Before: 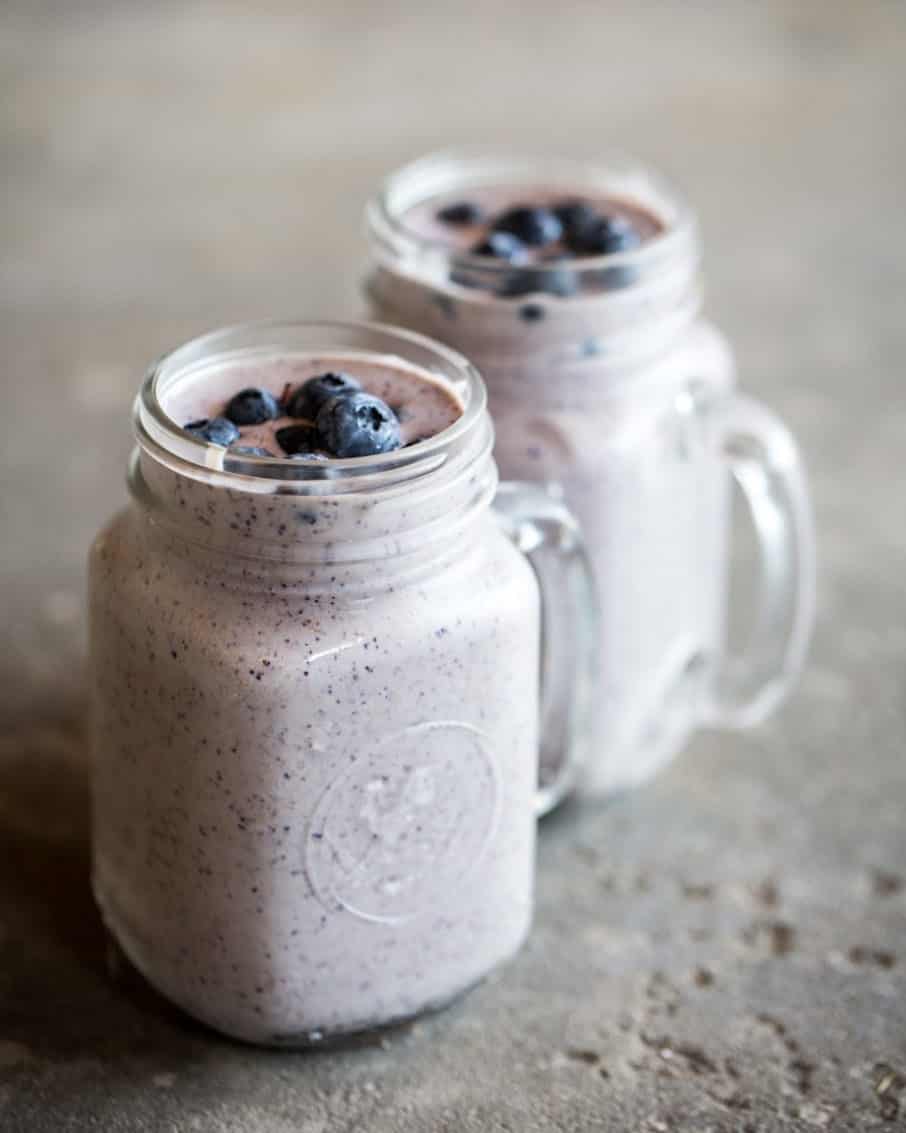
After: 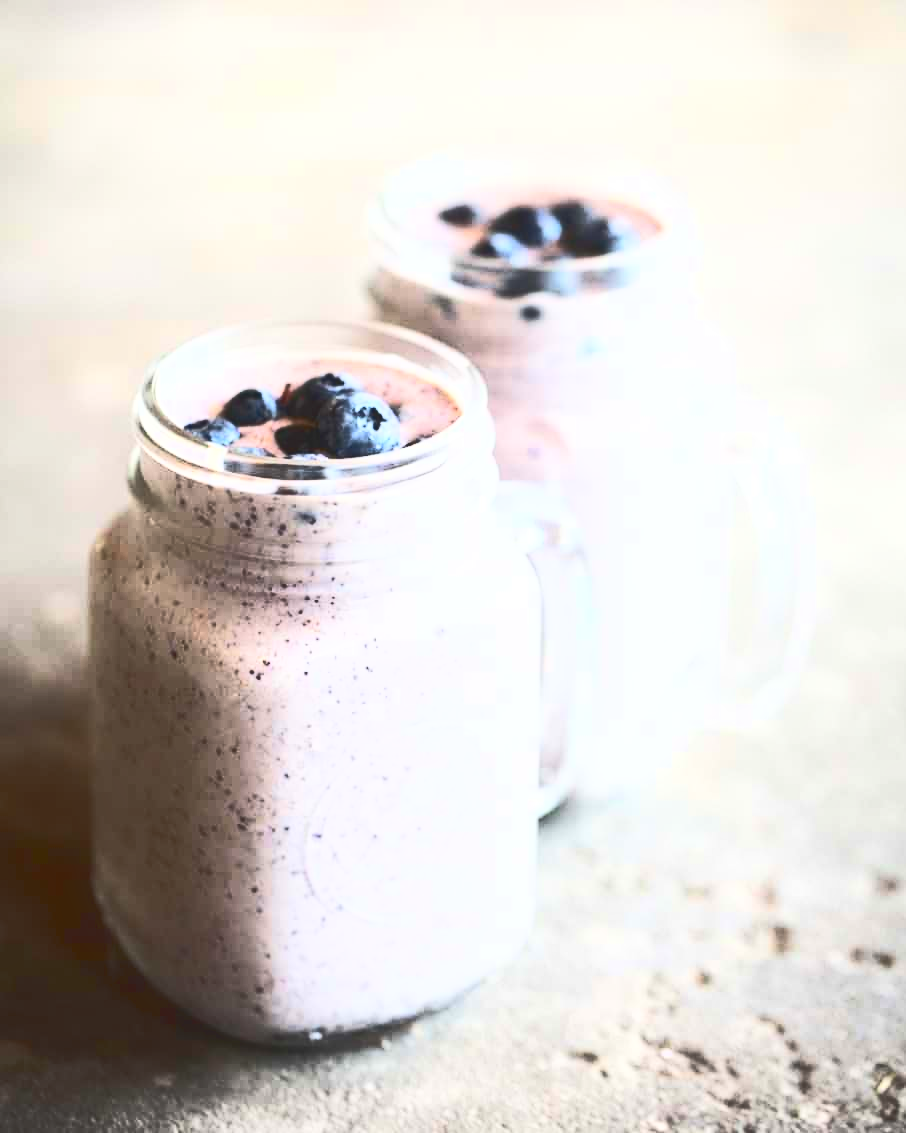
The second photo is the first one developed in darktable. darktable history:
contrast equalizer: octaves 7, y [[0.5, 0.488, 0.462, 0.461, 0.491, 0.5], [0.5 ×6], [0.5 ×6], [0 ×6], [0 ×6]]
base curve: curves: ch0 [(0, 0.015) (0.085, 0.116) (0.134, 0.298) (0.19, 0.545) (0.296, 0.764) (0.599, 0.982) (1, 1)], preserve colors average RGB
exposure: exposure 0.203 EV, compensate exposure bias true, compensate highlight preservation false
